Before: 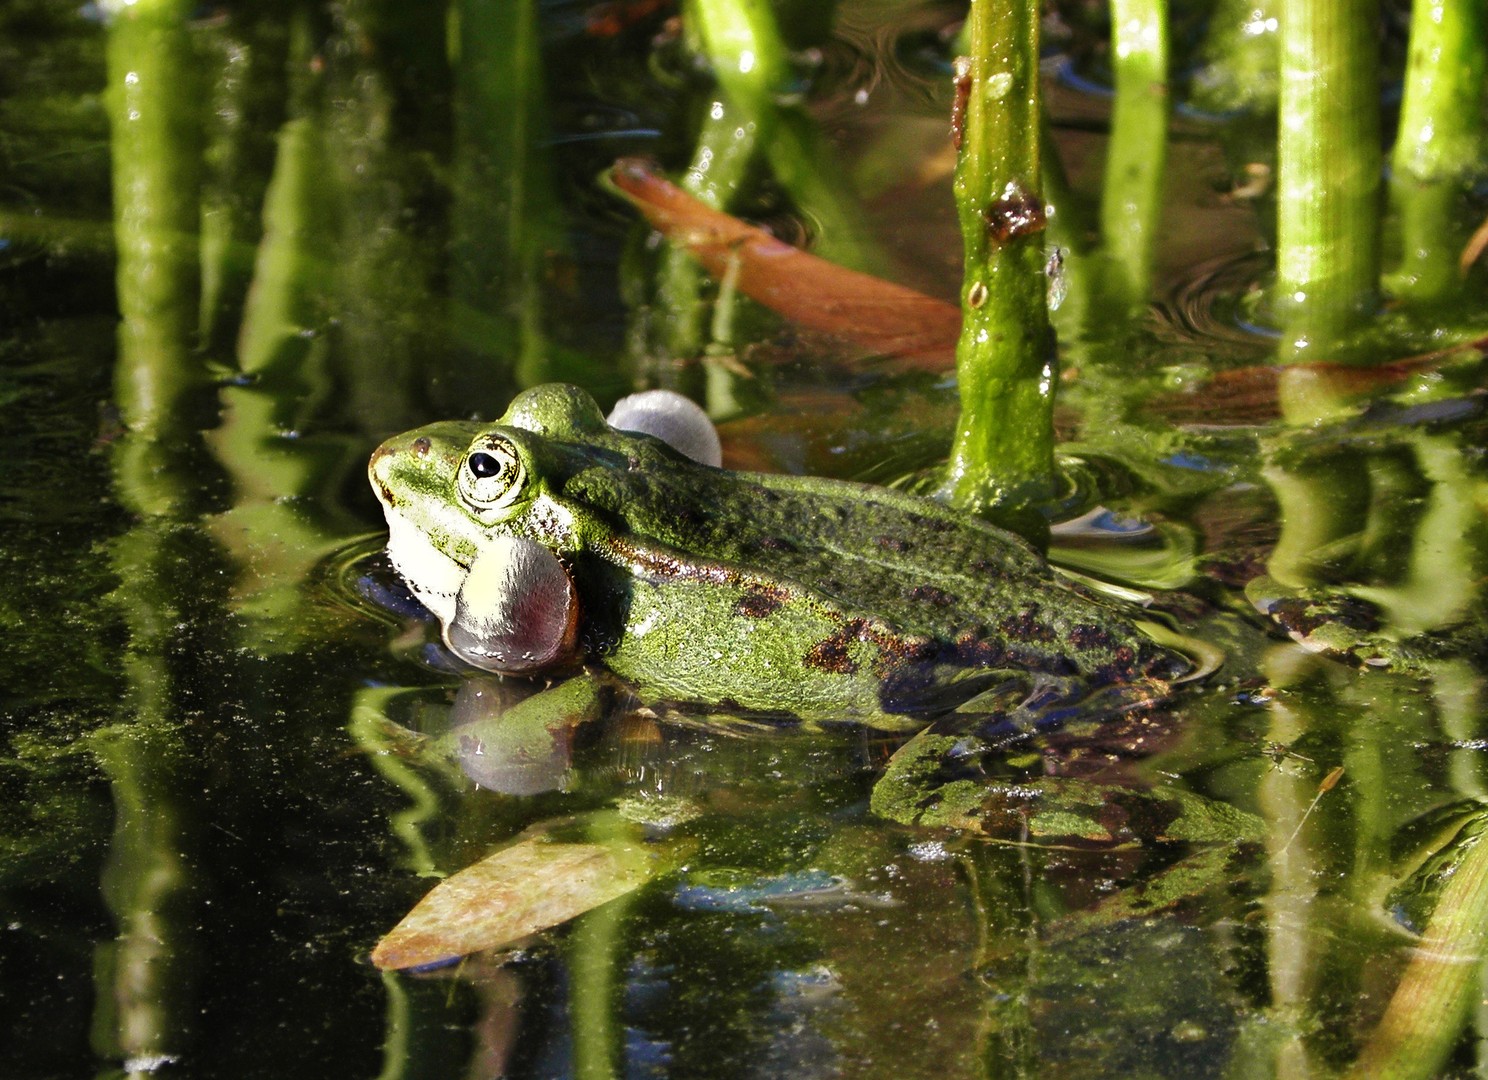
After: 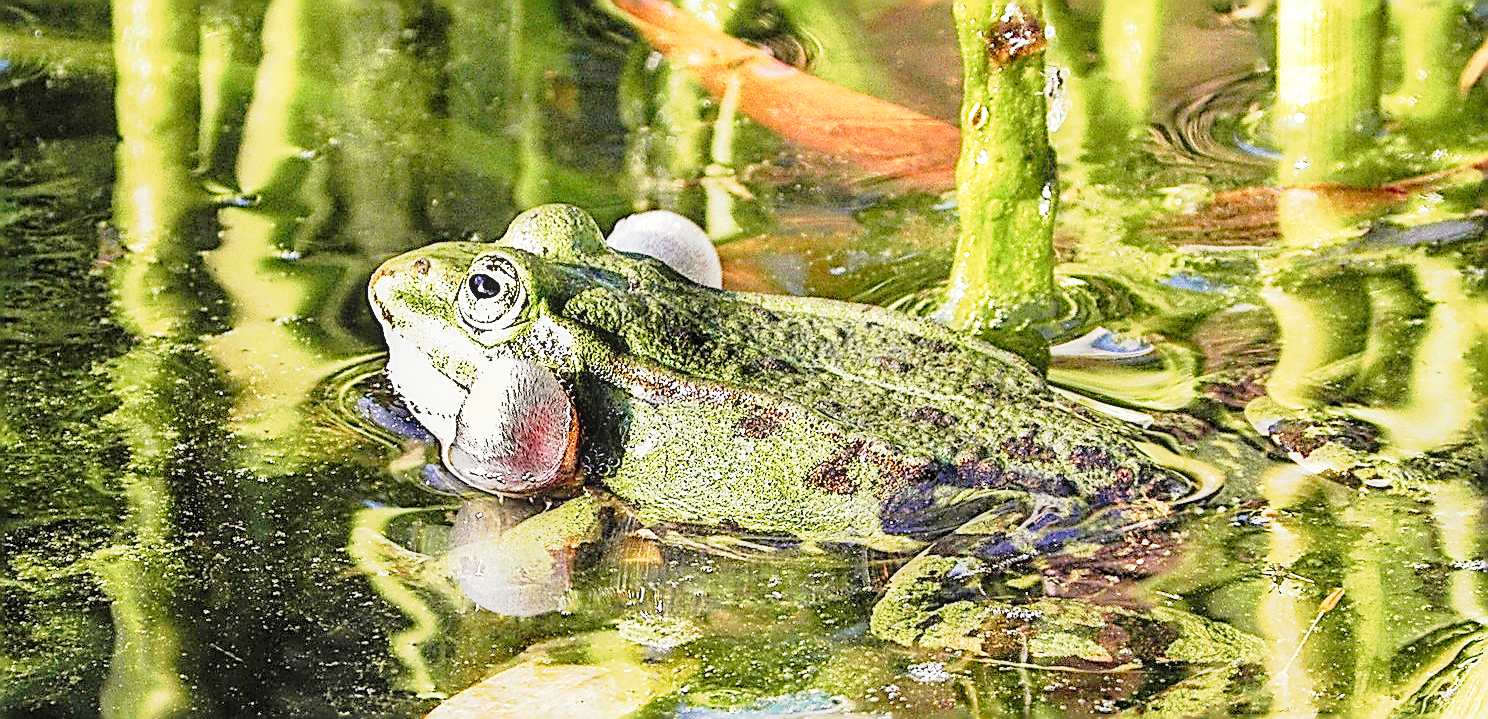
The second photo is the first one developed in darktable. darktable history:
exposure: black level correction 0, exposure 1.743 EV, compensate exposure bias true, compensate highlight preservation false
local contrast: on, module defaults
tone curve: curves: ch0 [(0.003, 0.003) (0.104, 0.026) (0.236, 0.181) (0.401, 0.443) (0.495, 0.55) (0.625, 0.67) (0.819, 0.841) (0.96, 0.899)]; ch1 [(0, 0) (0.161, 0.092) (0.37, 0.302) (0.424, 0.402) (0.45, 0.466) (0.495, 0.51) (0.573, 0.571) (0.638, 0.641) (0.751, 0.741) (1, 1)]; ch2 [(0, 0) (0.352, 0.403) (0.466, 0.443) (0.524, 0.526) (0.56, 0.556) (1, 1)], preserve colors none
contrast brightness saturation: brightness 0.155
sharpen: amount 1.994
crop: top 16.616%, bottom 16.783%
